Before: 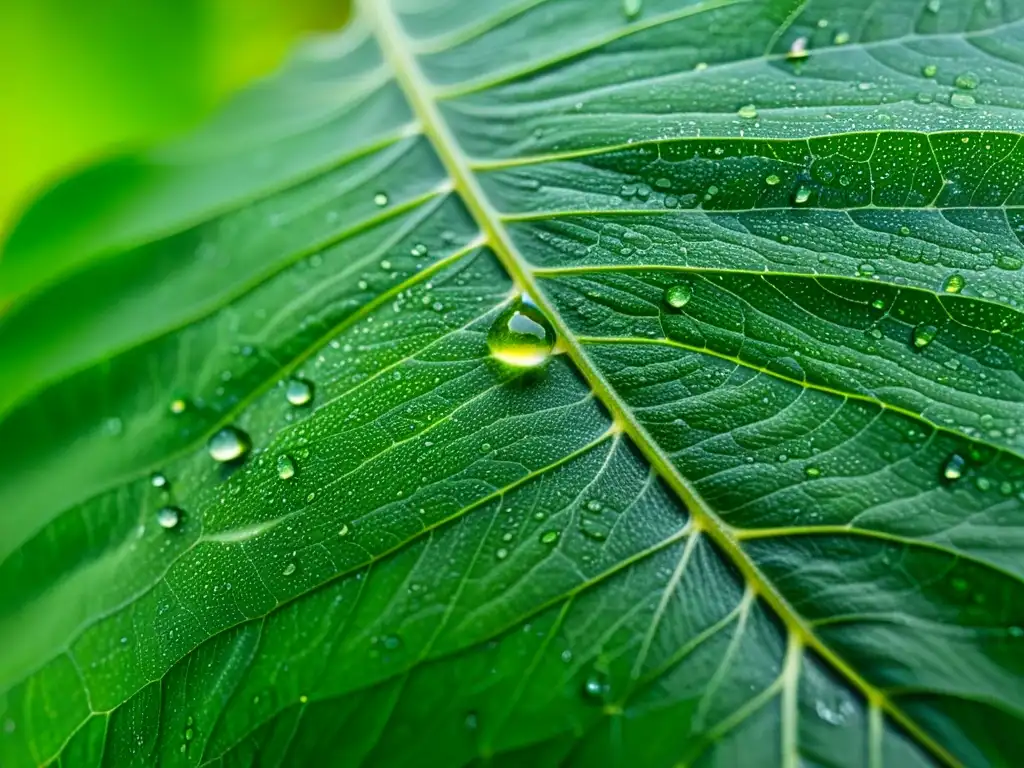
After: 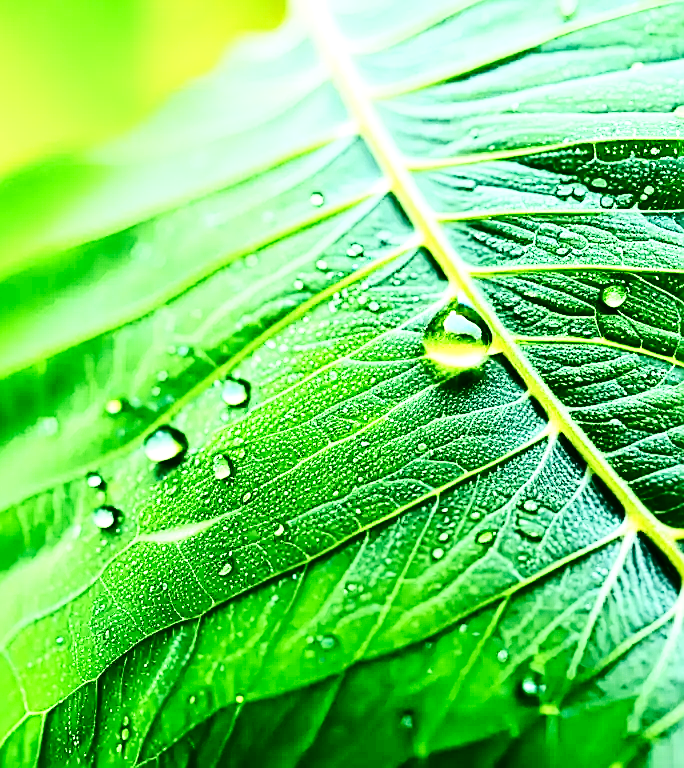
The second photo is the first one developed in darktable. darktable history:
crop and rotate: left 6.344%, right 26.84%
contrast brightness saturation: contrast 0.295
tone equalizer: -8 EV -0.764 EV, -7 EV -0.687 EV, -6 EV -0.576 EV, -5 EV -0.424 EV, -3 EV 0.397 EV, -2 EV 0.6 EV, -1 EV 0.697 EV, +0 EV 0.754 EV, edges refinement/feathering 500, mask exposure compensation -1.57 EV, preserve details no
sharpen: on, module defaults
exposure: exposure 0.665 EV, compensate exposure bias true, compensate highlight preservation false
base curve: curves: ch0 [(0, 0) (0.032, 0.025) (0.121, 0.166) (0.206, 0.329) (0.605, 0.79) (1, 1)], preserve colors none
